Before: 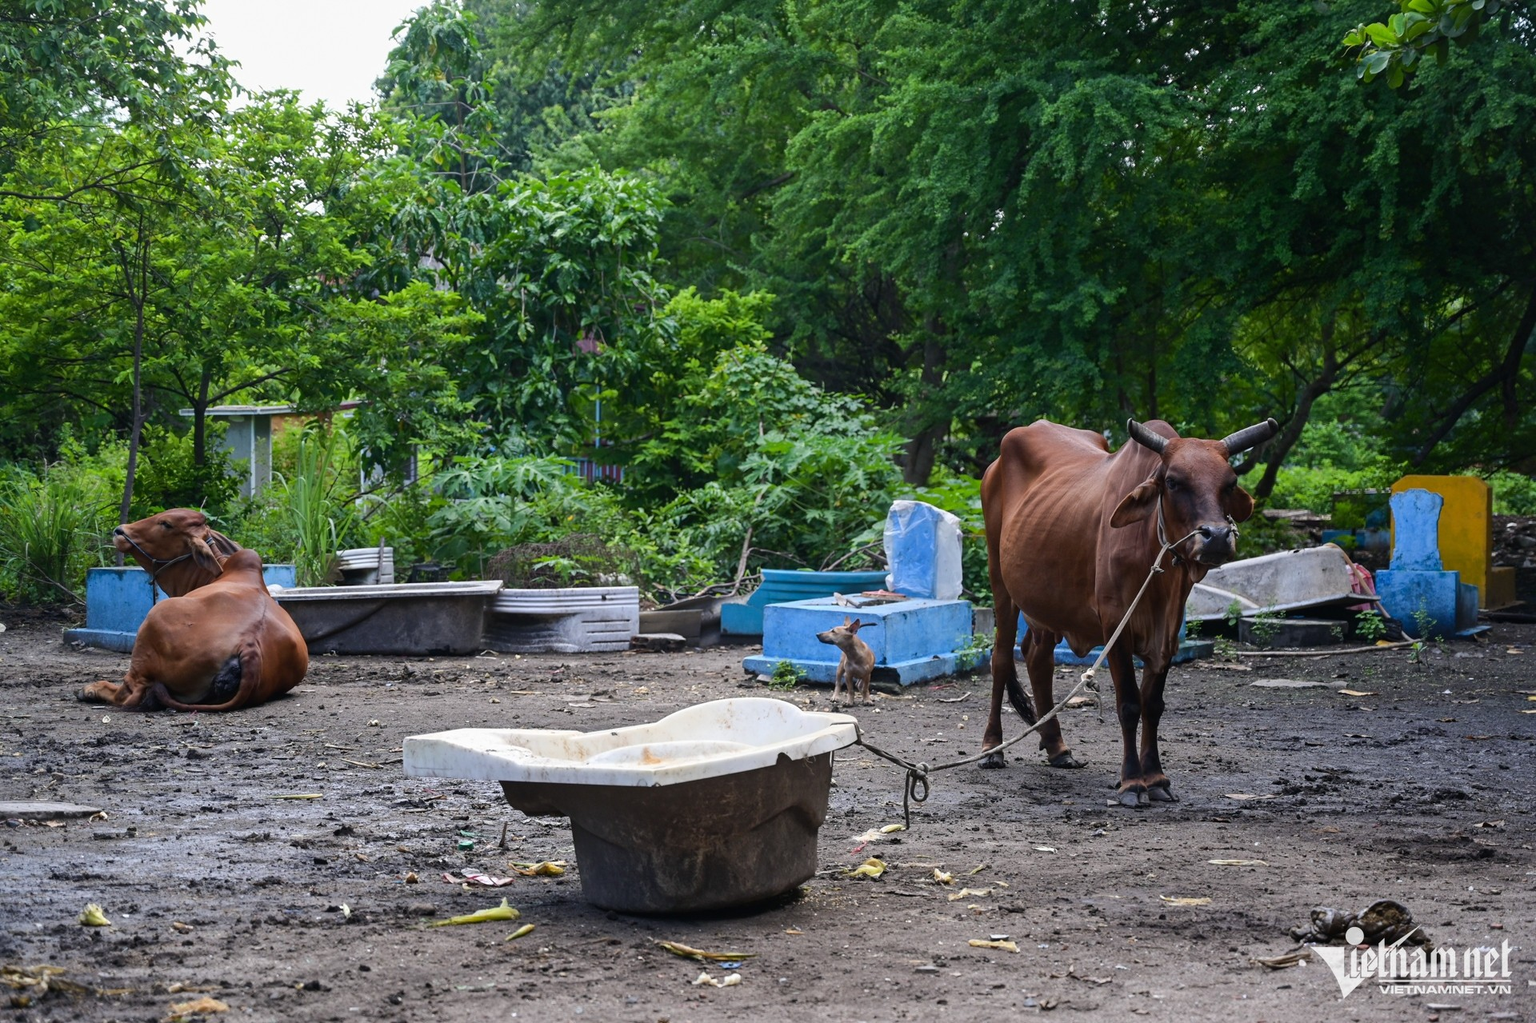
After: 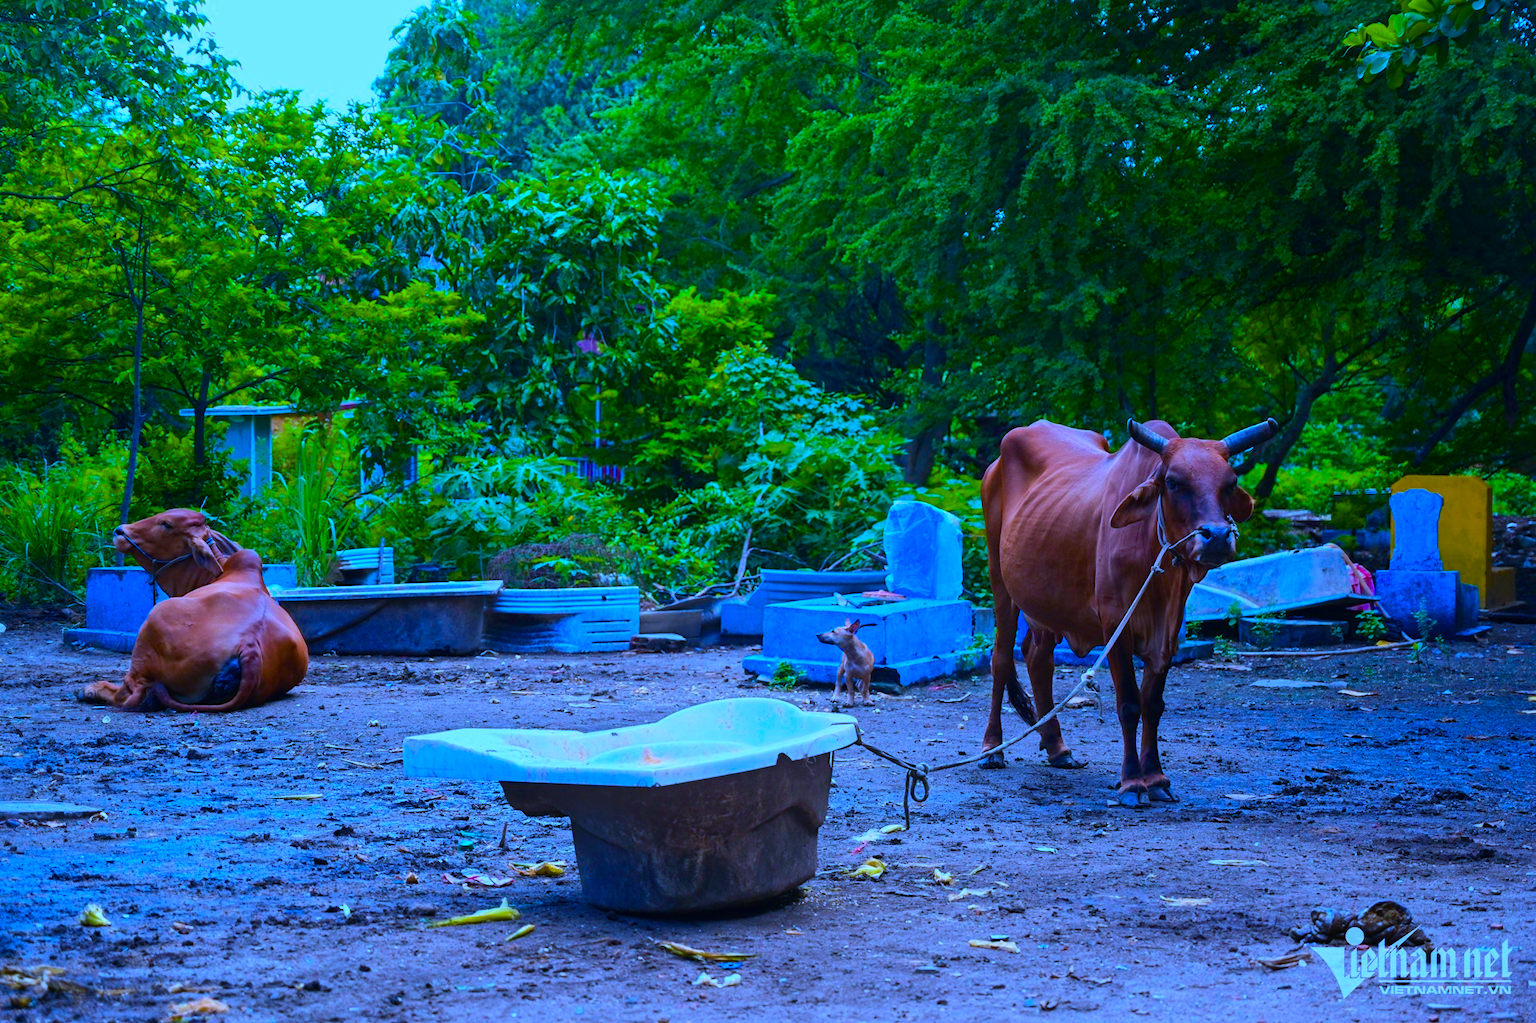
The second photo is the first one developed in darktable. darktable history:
white balance: red 0.871, blue 1.249
color balance rgb: linear chroma grading › global chroma 42%, perceptual saturation grading › global saturation 42%, global vibrance 33%
color calibration: illuminant as shot in camera, x 0.358, y 0.373, temperature 4628.91 K
